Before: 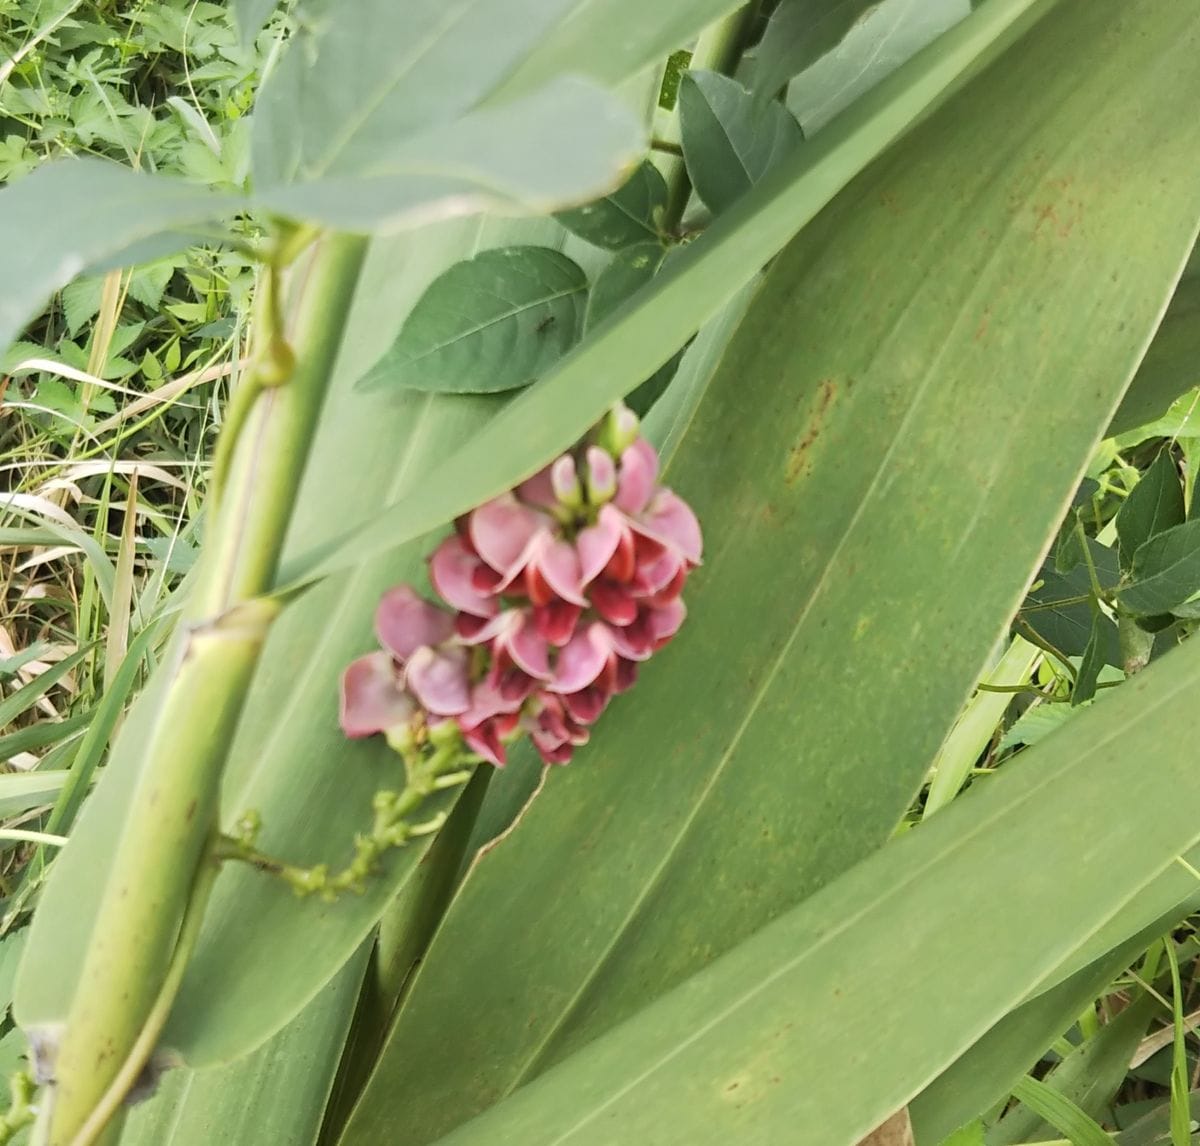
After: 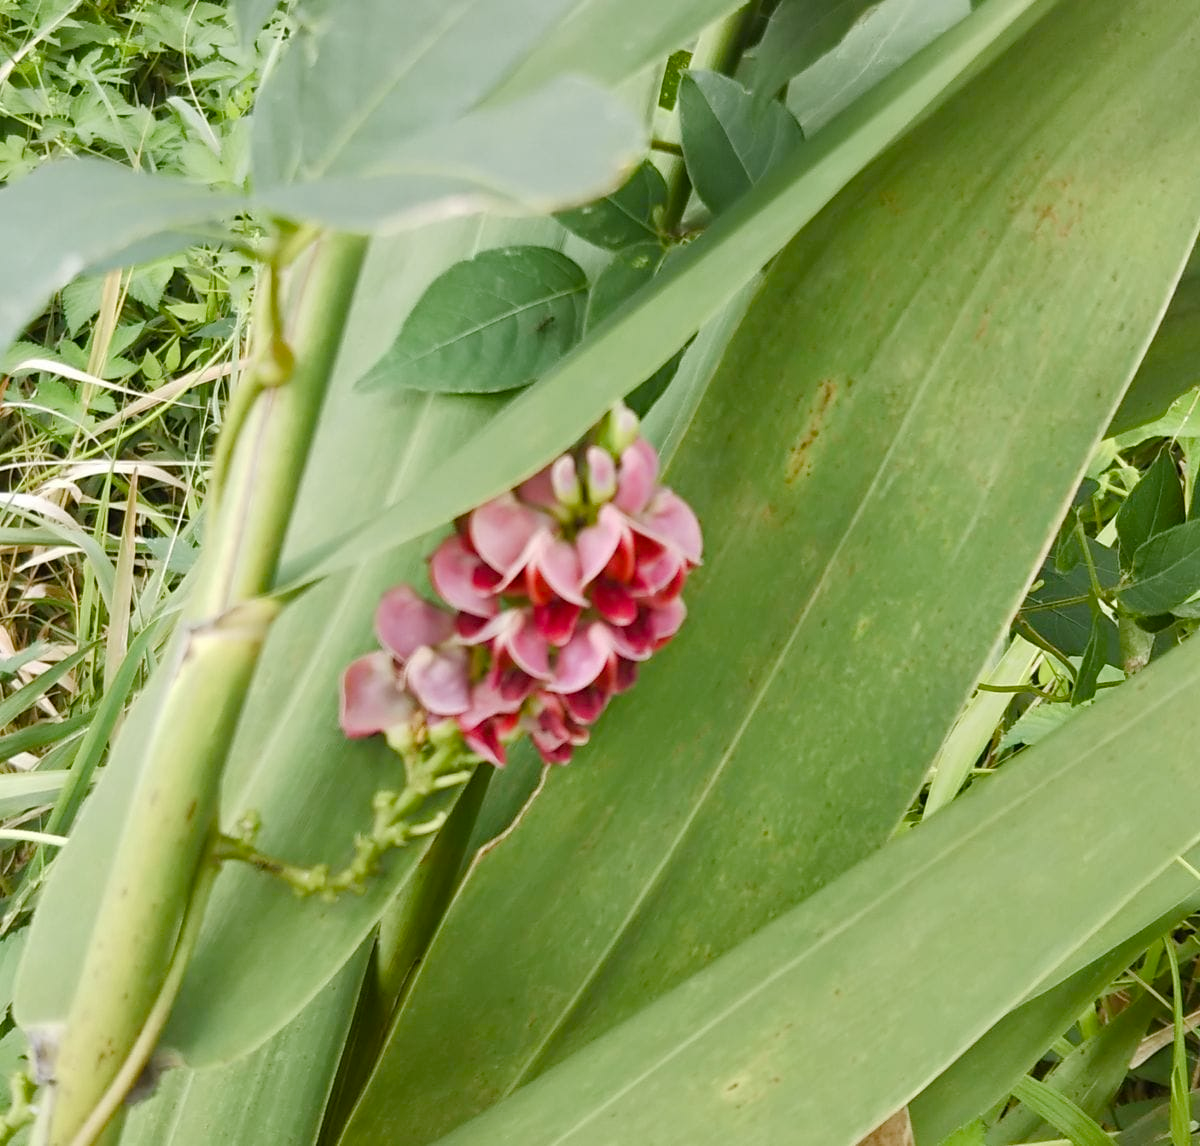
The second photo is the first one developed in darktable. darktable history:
color balance rgb: linear chroma grading › shadows -2.843%, linear chroma grading › highlights -5.013%, perceptual saturation grading › global saturation 0.971%, perceptual saturation grading › highlights -17.032%, perceptual saturation grading › mid-tones 33.704%, perceptual saturation grading › shadows 50.324%
